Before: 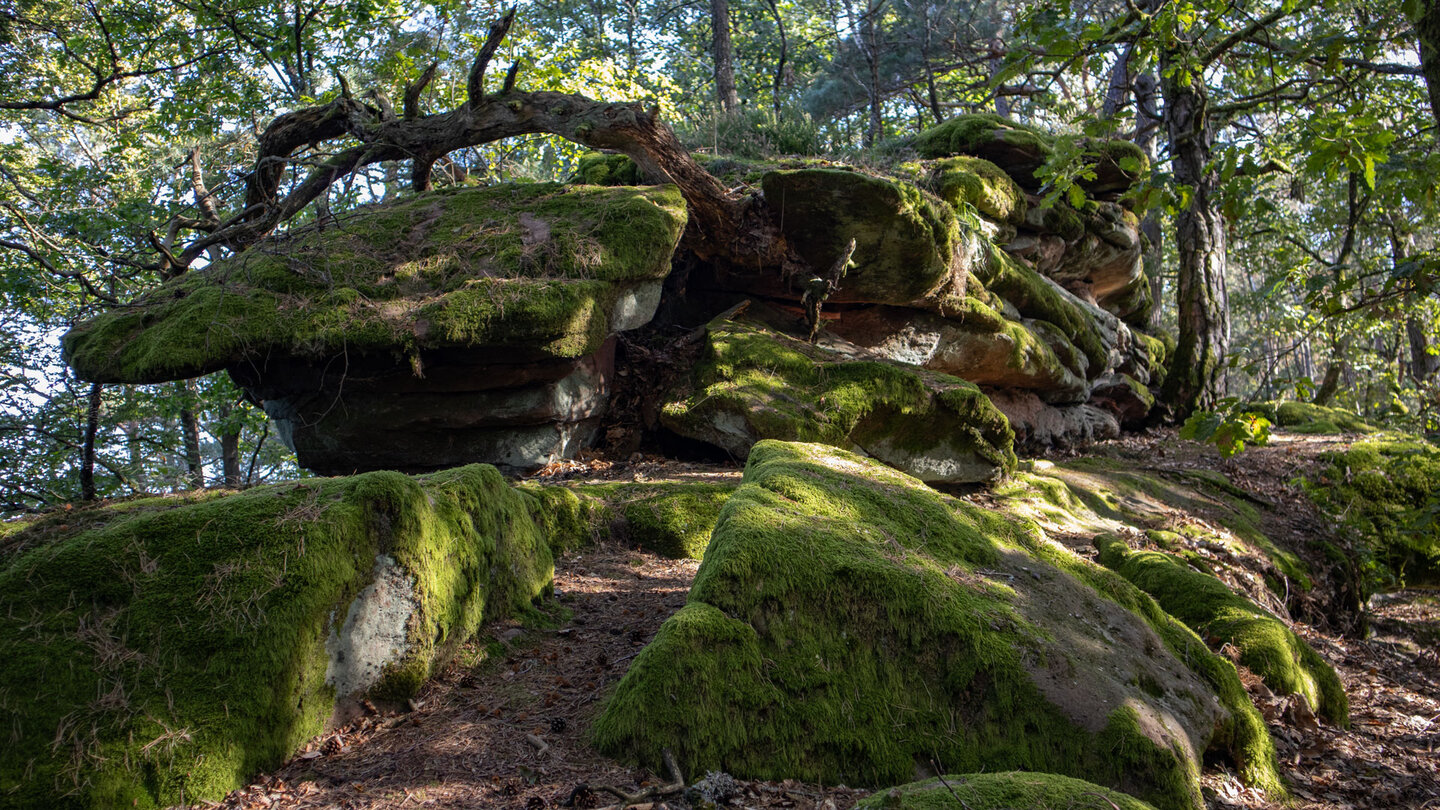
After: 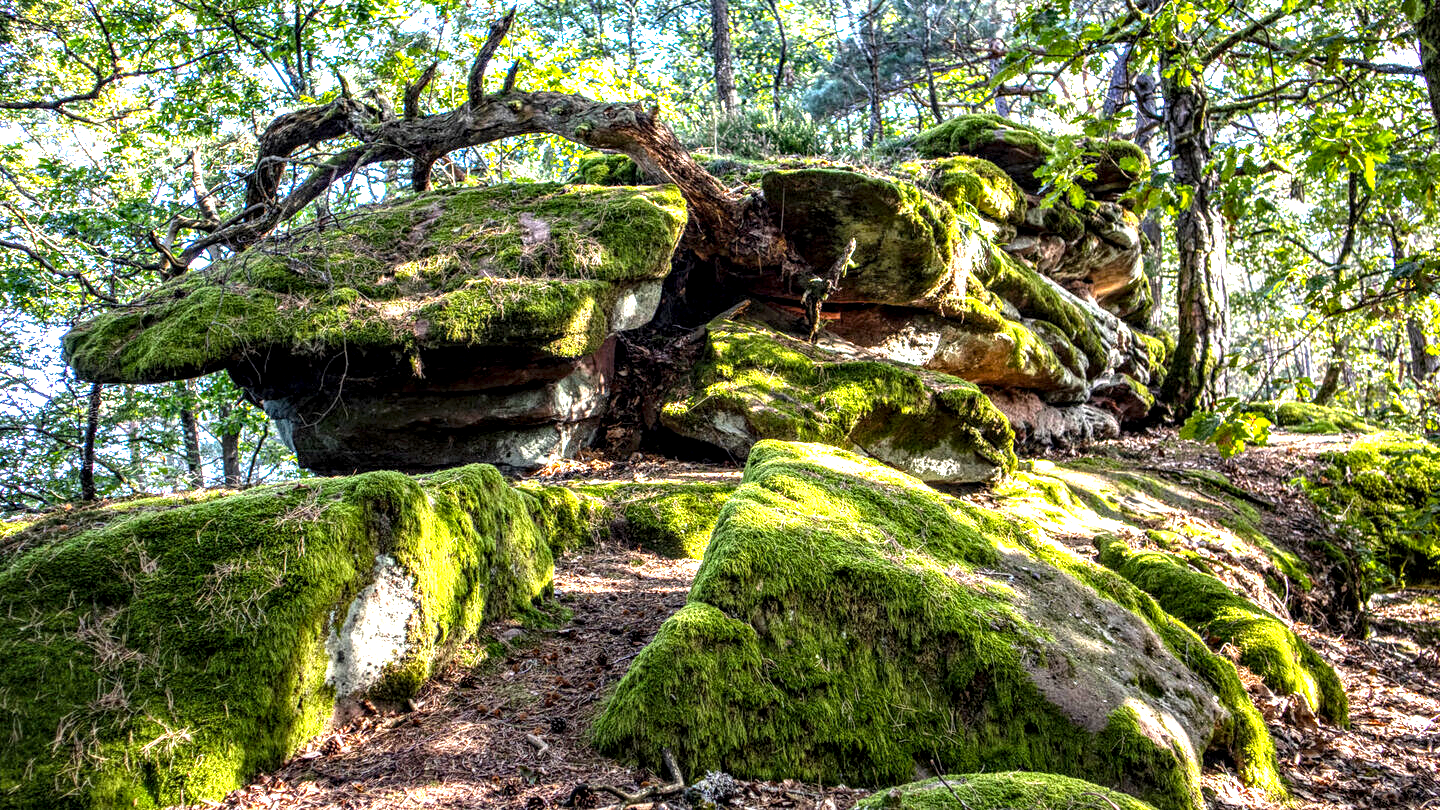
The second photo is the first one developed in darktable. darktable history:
color balance rgb: perceptual saturation grading › global saturation 19.387%, perceptual brilliance grading › global brilliance 18.499%
local contrast: highlights 16%, detail 185%
exposure: black level correction 0, exposure 1.122 EV, compensate highlight preservation false
